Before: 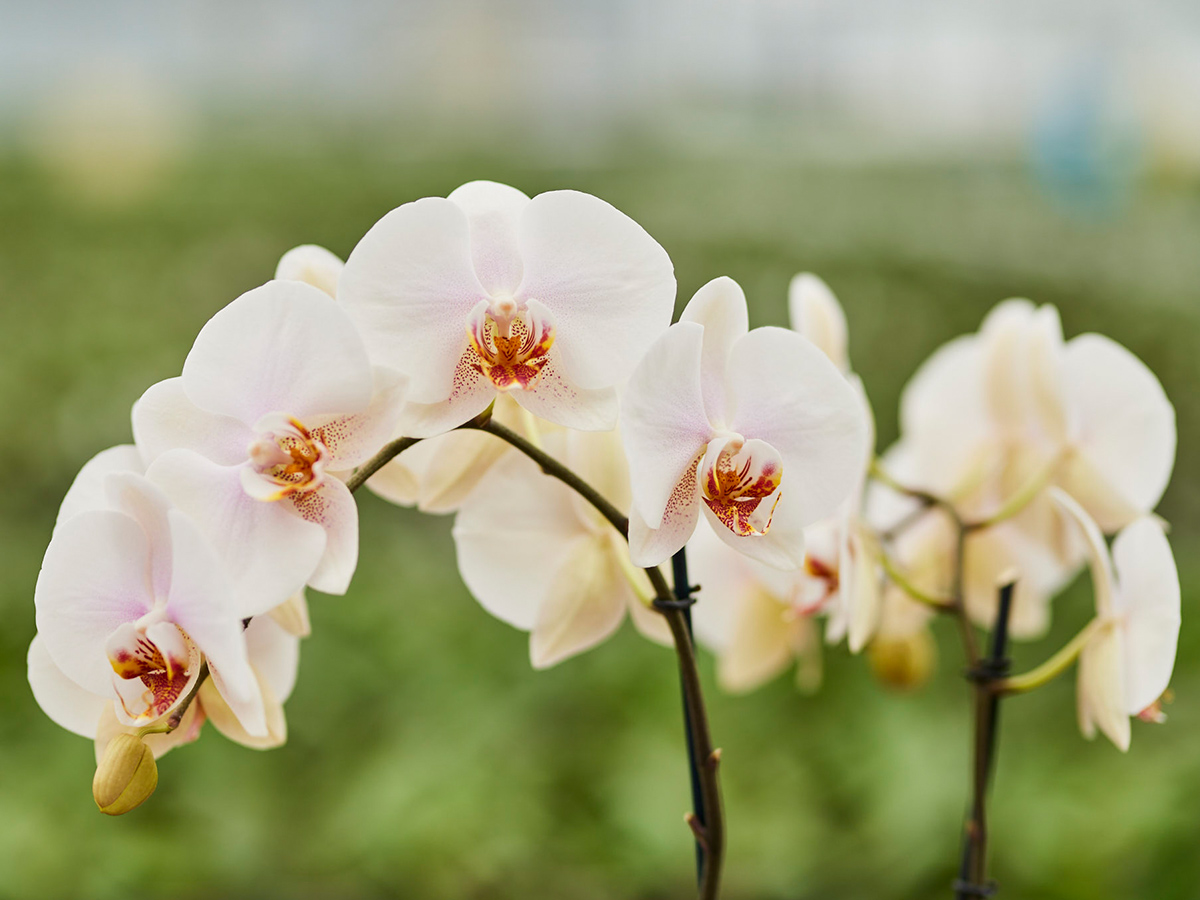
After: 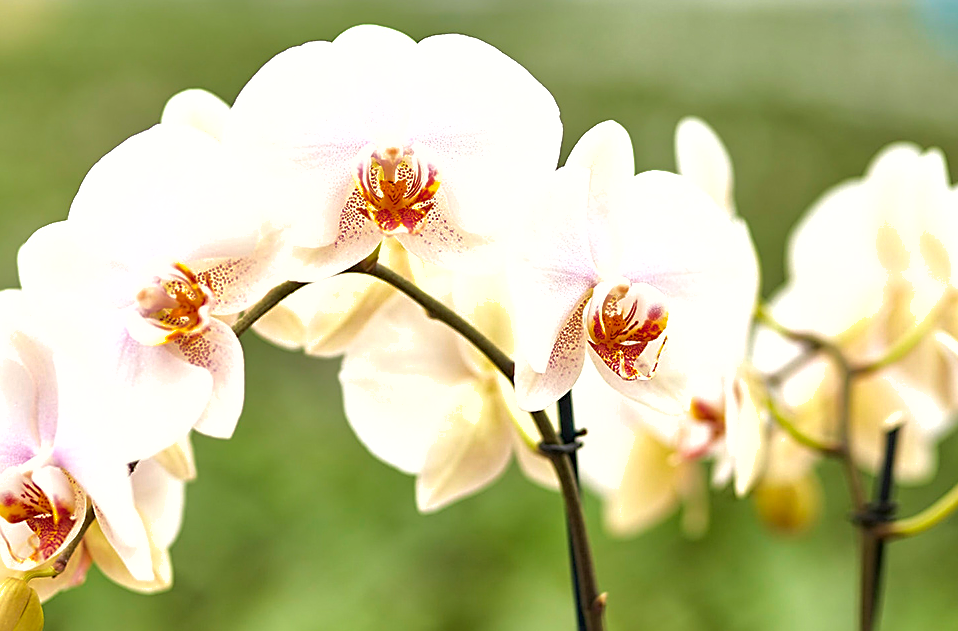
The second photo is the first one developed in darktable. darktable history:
shadows and highlights: on, module defaults
sharpen: on, module defaults
crop: left 9.553%, top 17.413%, right 10.572%, bottom 12.401%
tone equalizer: -8 EV -0.758 EV, -7 EV -0.704 EV, -6 EV -0.617 EV, -5 EV -0.362 EV, -3 EV 0.373 EV, -2 EV 0.6 EV, -1 EV 0.678 EV, +0 EV 0.729 EV
